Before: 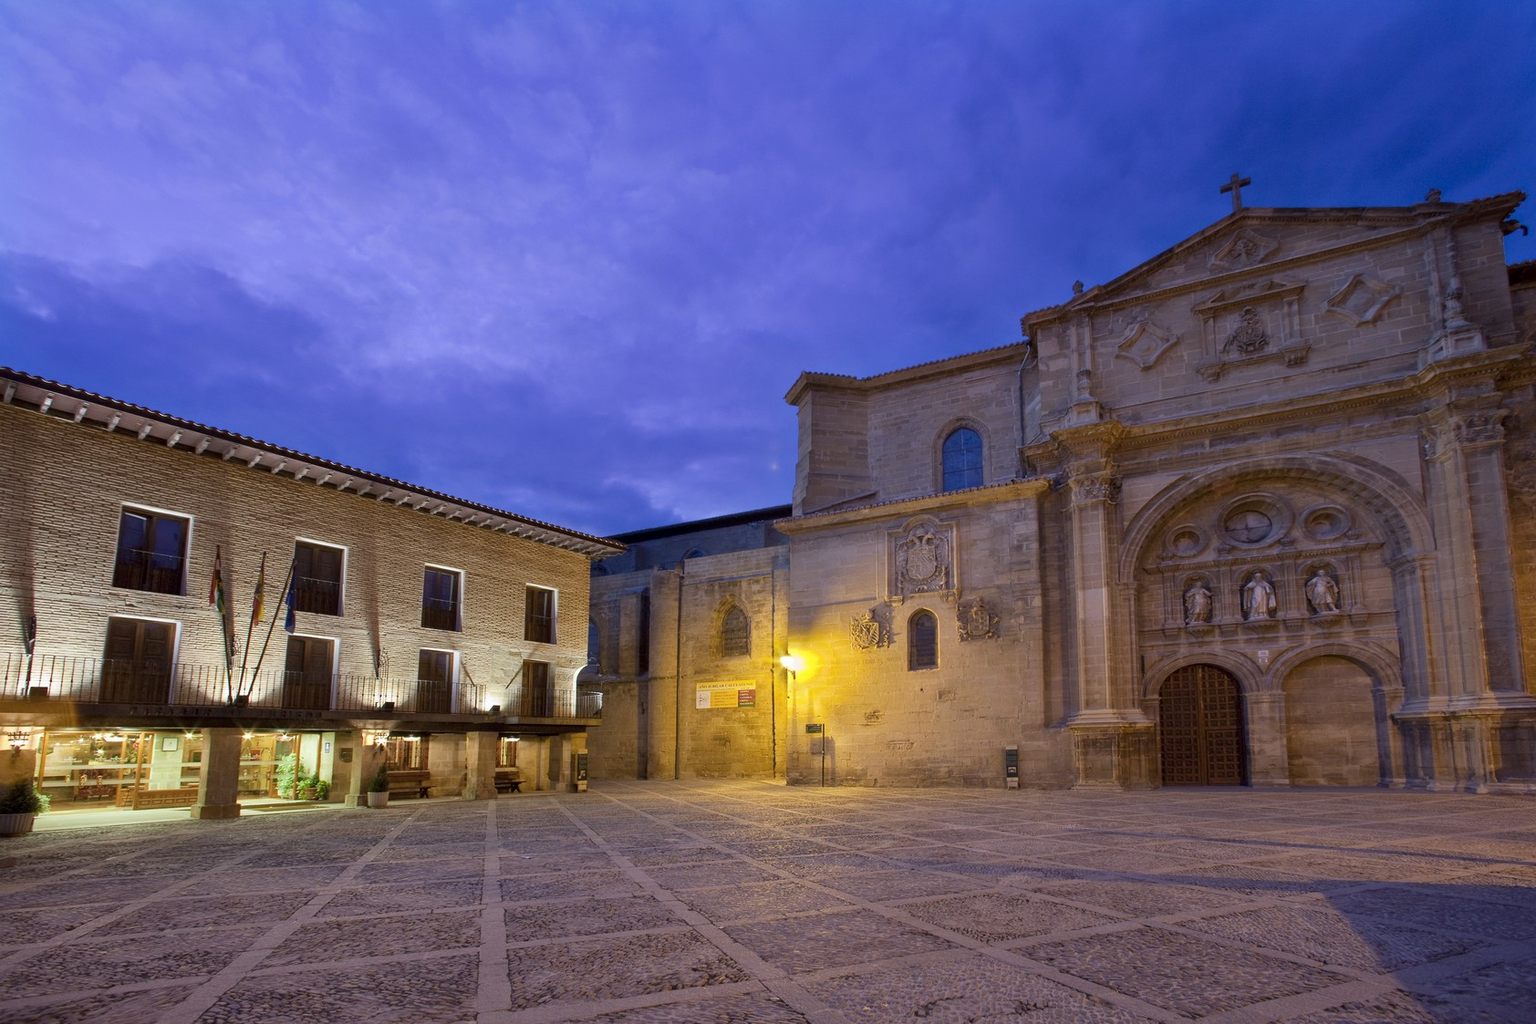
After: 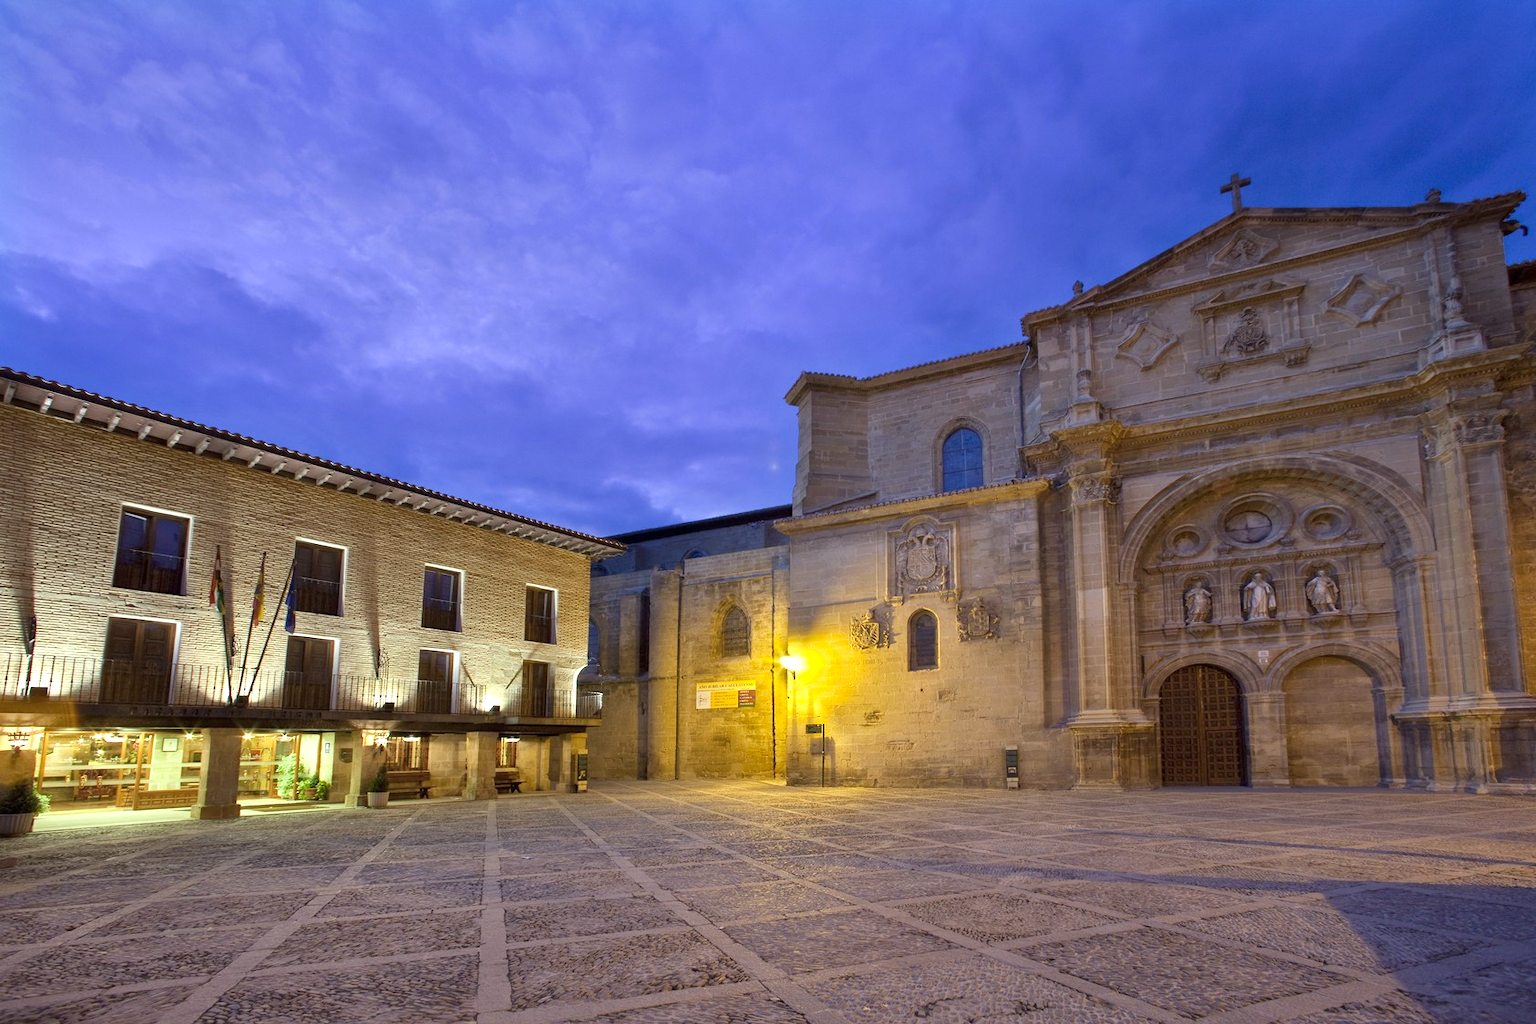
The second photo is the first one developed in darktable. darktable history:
shadows and highlights: shadows 21.02, highlights -81.55, soften with gaussian
color correction: highlights a* -4.36, highlights b* 7.32
exposure: black level correction 0, exposure 0.499 EV, compensate exposure bias true, compensate highlight preservation false
